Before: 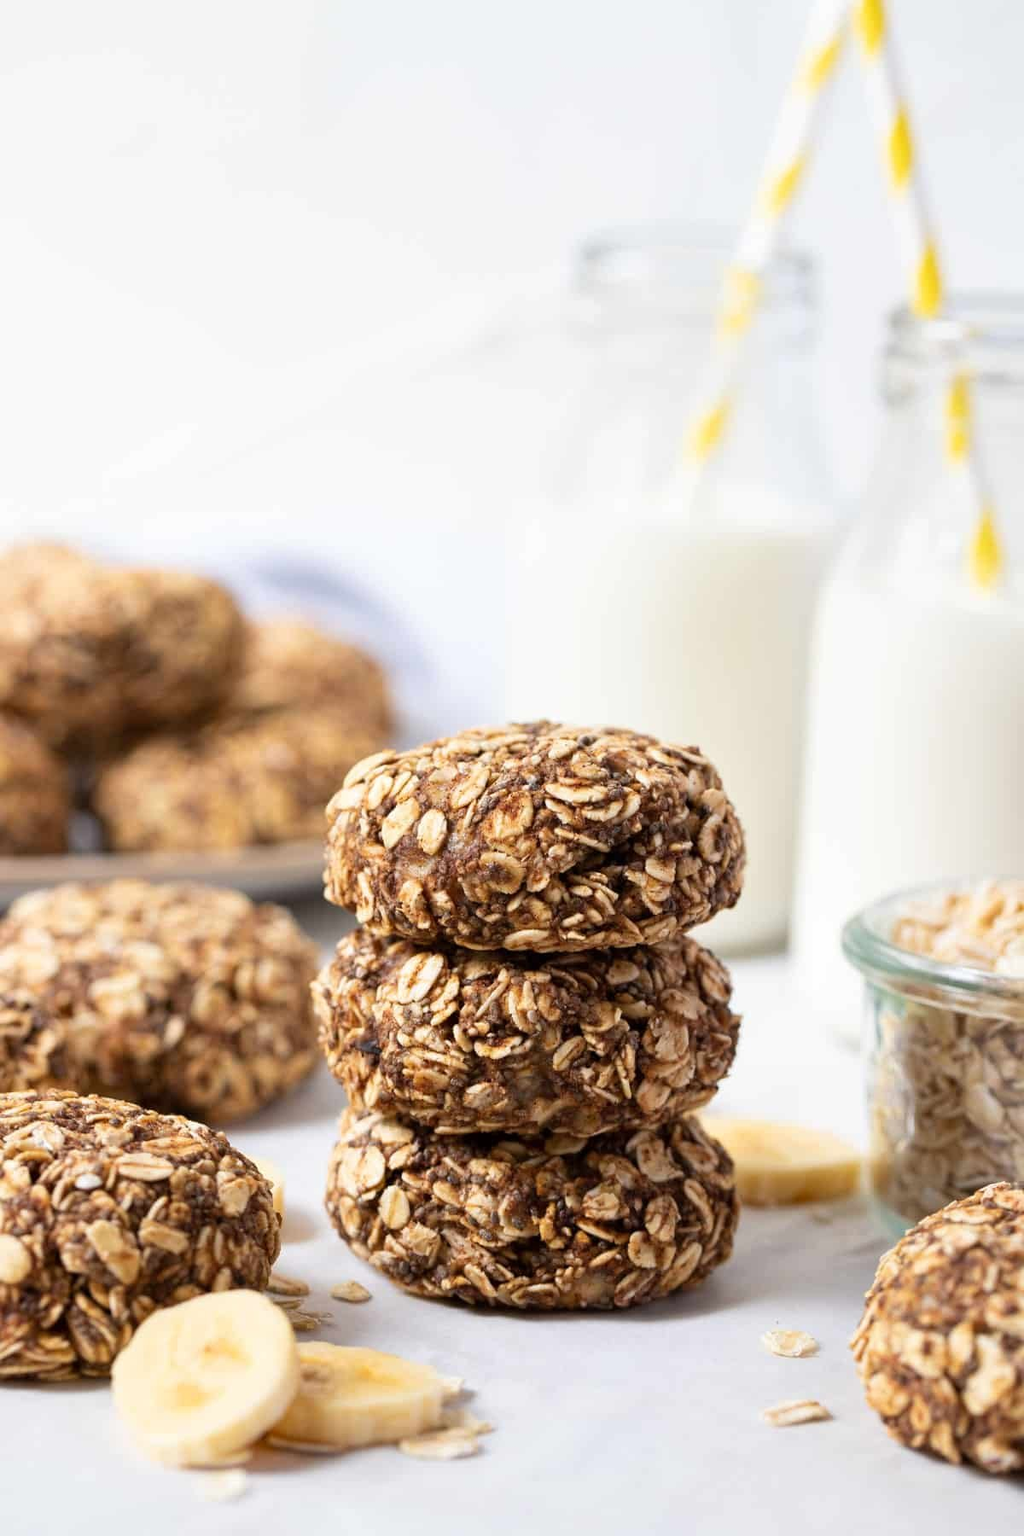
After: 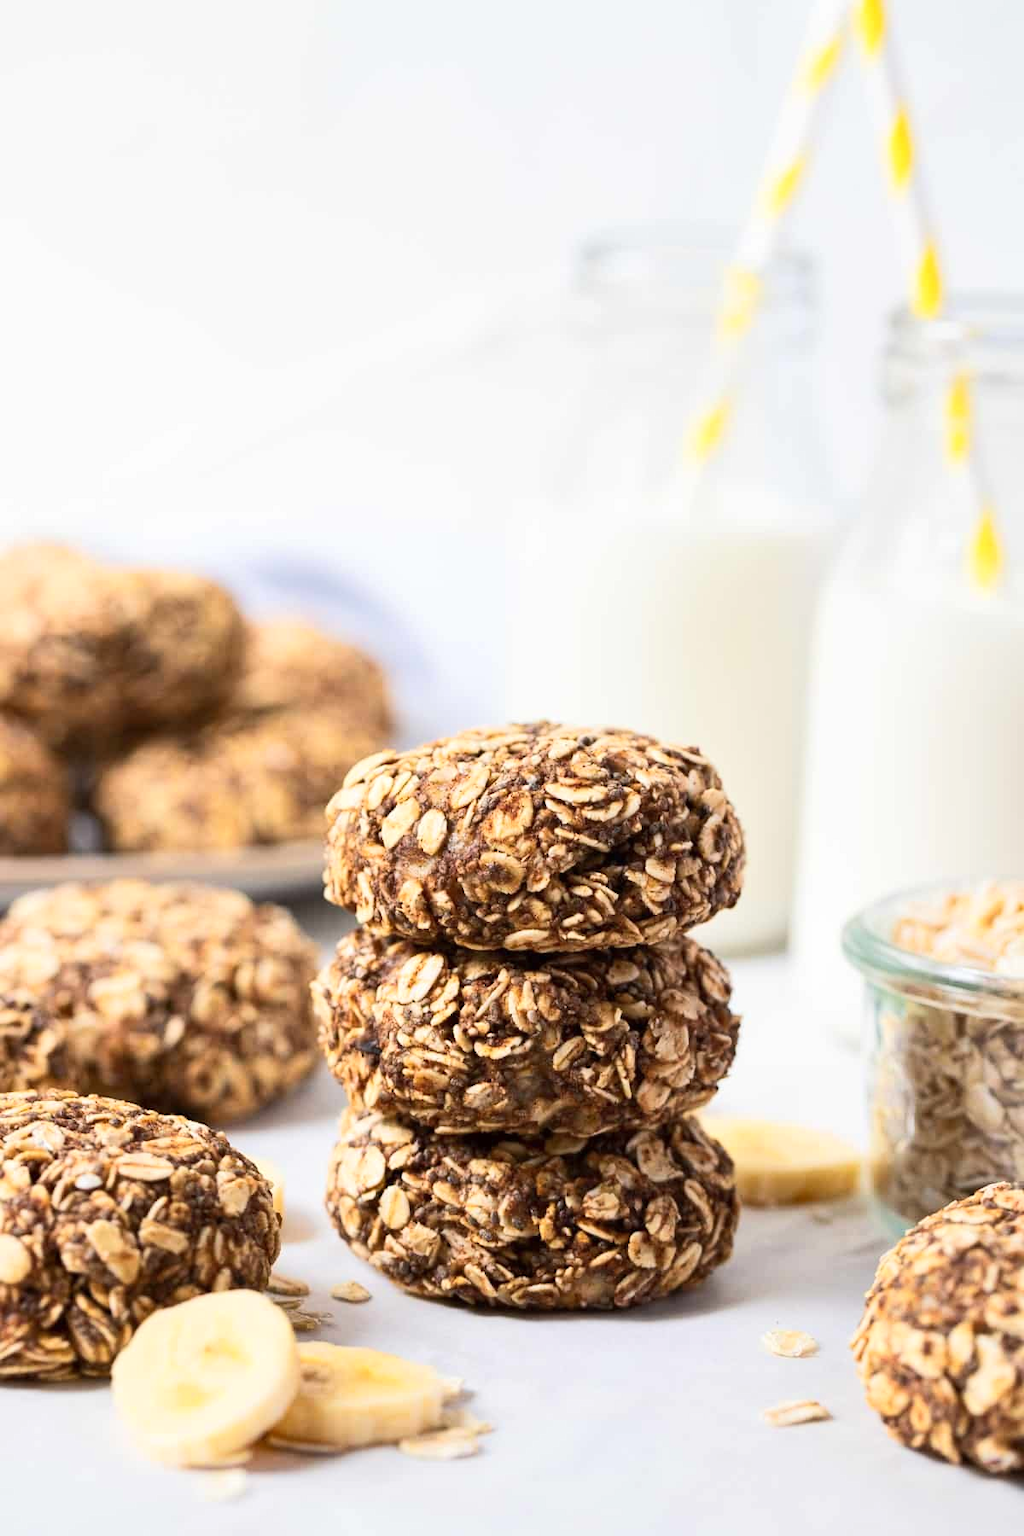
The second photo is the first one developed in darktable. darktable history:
tone curve: curves: ch0 [(0, 0) (0.003, 0.006) (0.011, 0.015) (0.025, 0.032) (0.044, 0.054) (0.069, 0.079) (0.1, 0.111) (0.136, 0.146) (0.177, 0.186) (0.224, 0.229) (0.277, 0.286) (0.335, 0.348) (0.399, 0.426) (0.468, 0.514) (0.543, 0.609) (0.623, 0.706) (0.709, 0.789) (0.801, 0.862) (0.898, 0.926) (1, 1)]
